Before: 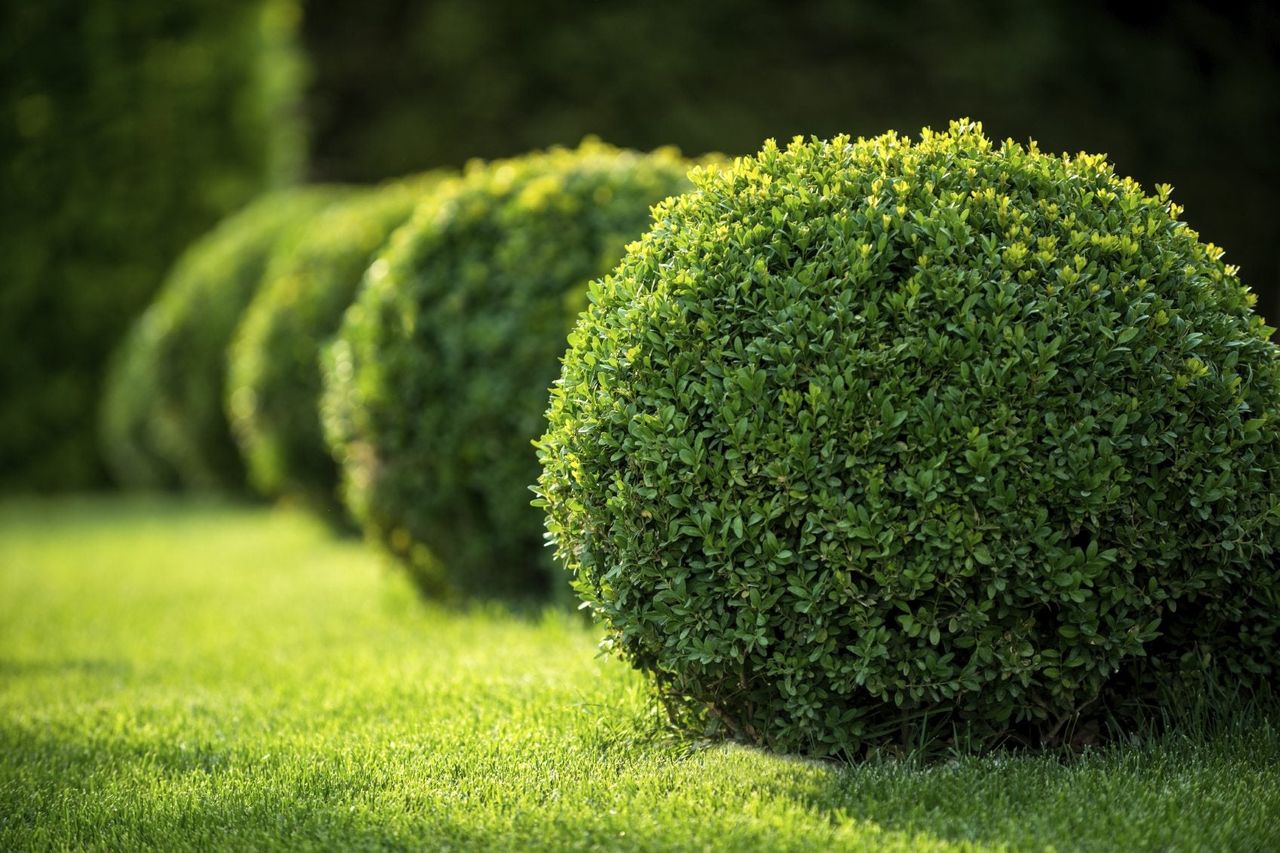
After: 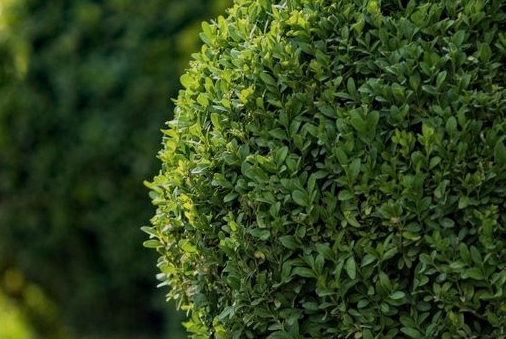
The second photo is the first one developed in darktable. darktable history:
haze removal: strength 0.425, compatibility mode true, adaptive false
crop: left 30.28%, top 30.464%, right 30.146%, bottom 29.786%
exposure: exposure -0.607 EV, compensate highlight preservation false
